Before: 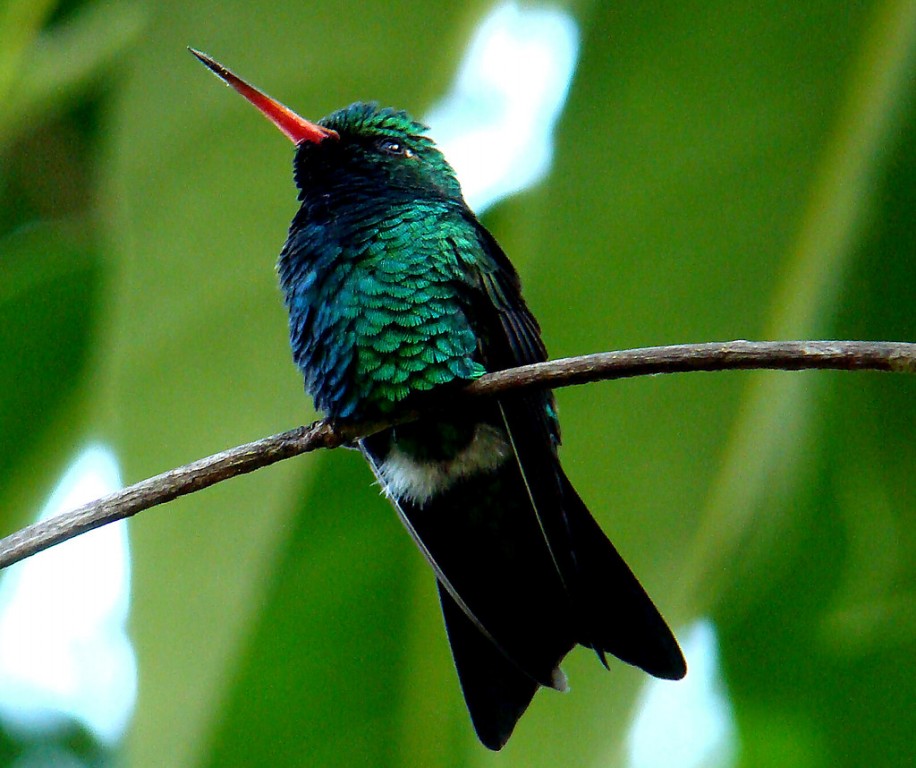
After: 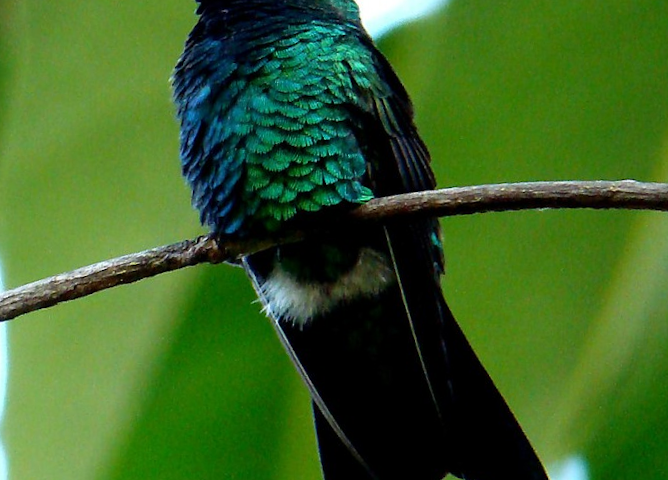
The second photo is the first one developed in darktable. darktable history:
crop and rotate: angle -3.39°, left 9.762%, top 21.32%, right 12.197%, bottom 11.768%
